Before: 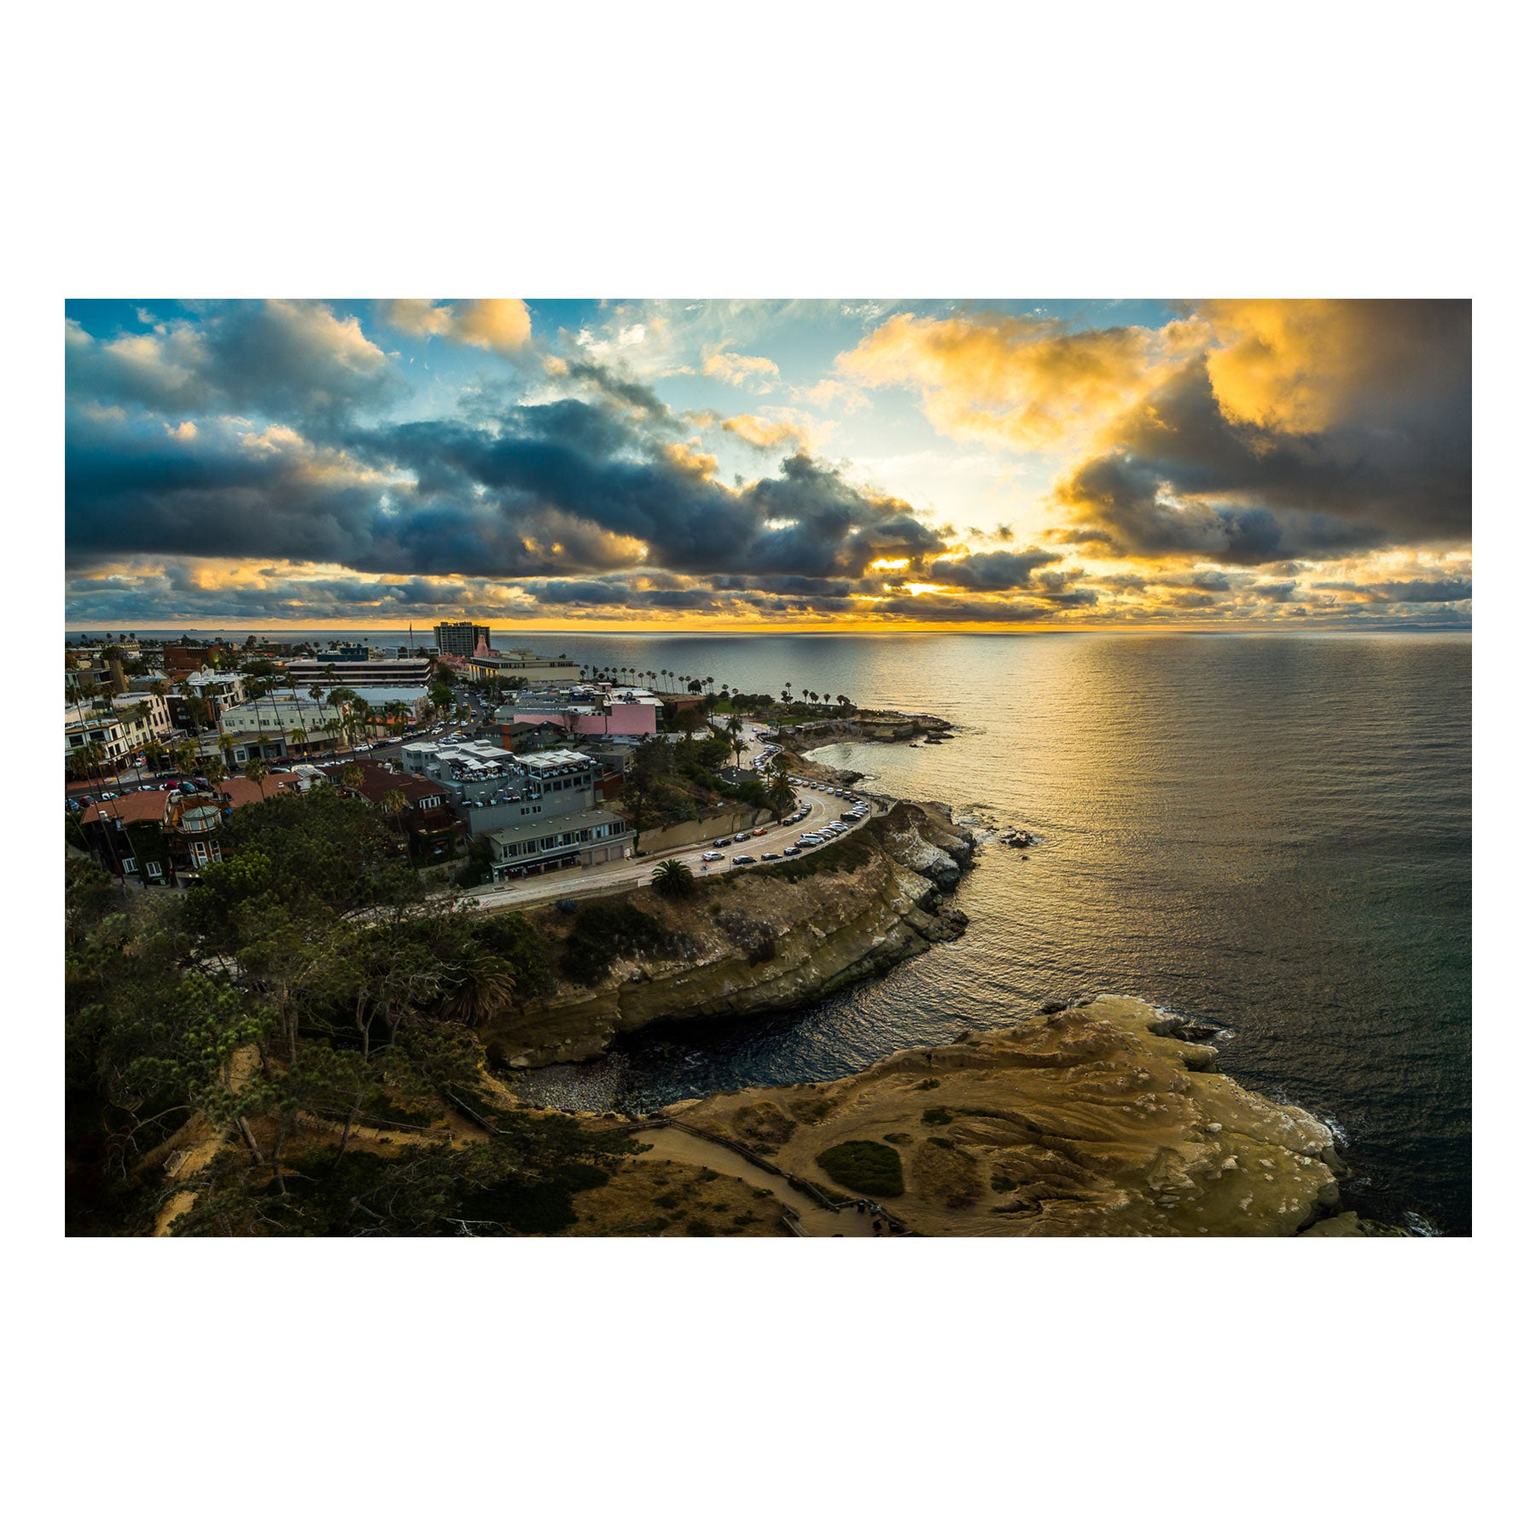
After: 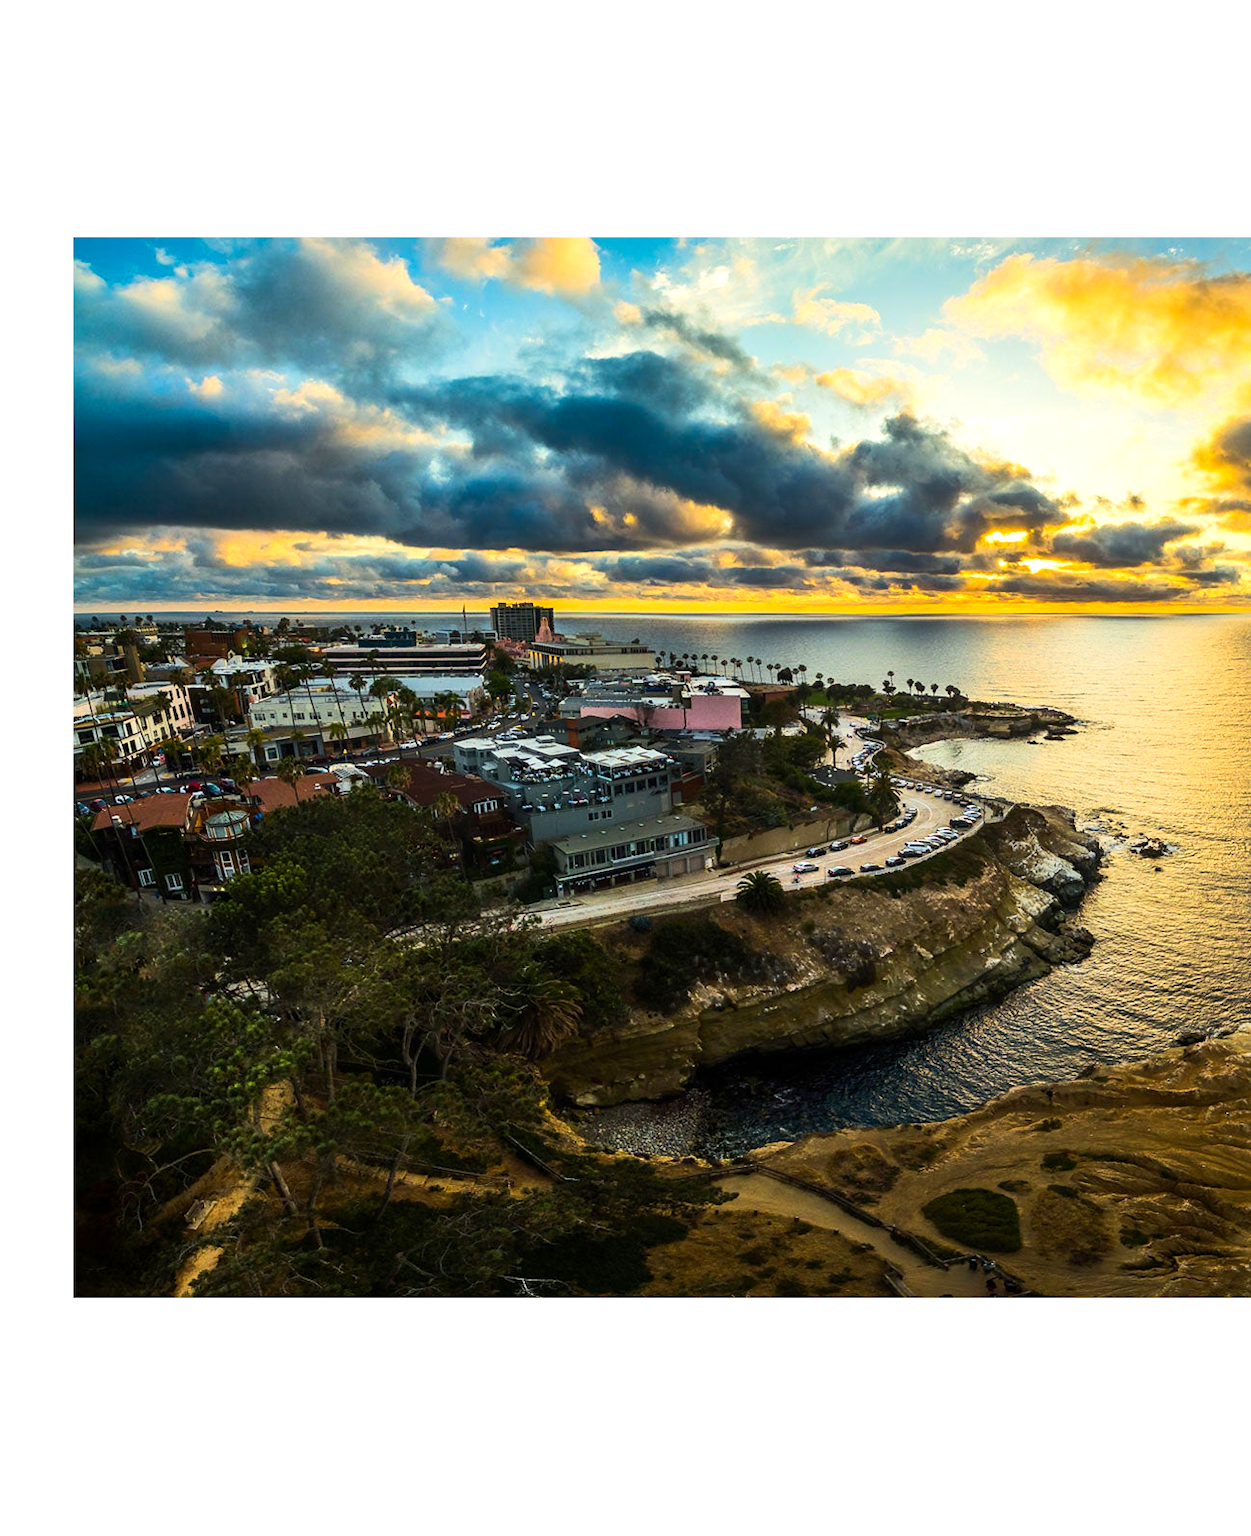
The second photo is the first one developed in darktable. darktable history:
tone equalizer: -8 EV 0.016 EV, -7 EV -0.039 EV, -6 EV 0.036 EV, -5 EV 0.026 EV, -4 EV 0.301 EV, -3 EV 0.663 EV, -2 EV 0.556 EV, -1 EV 0.201 EV, +0 EV 0.028 EV, edges refinement/feathering 500, mask exposure compensation -1.57 EV, preserve details no
crop: top 5.789%, right 27.842%, bottom 5.708%
contrast brightness saturation: saturation 0.175
